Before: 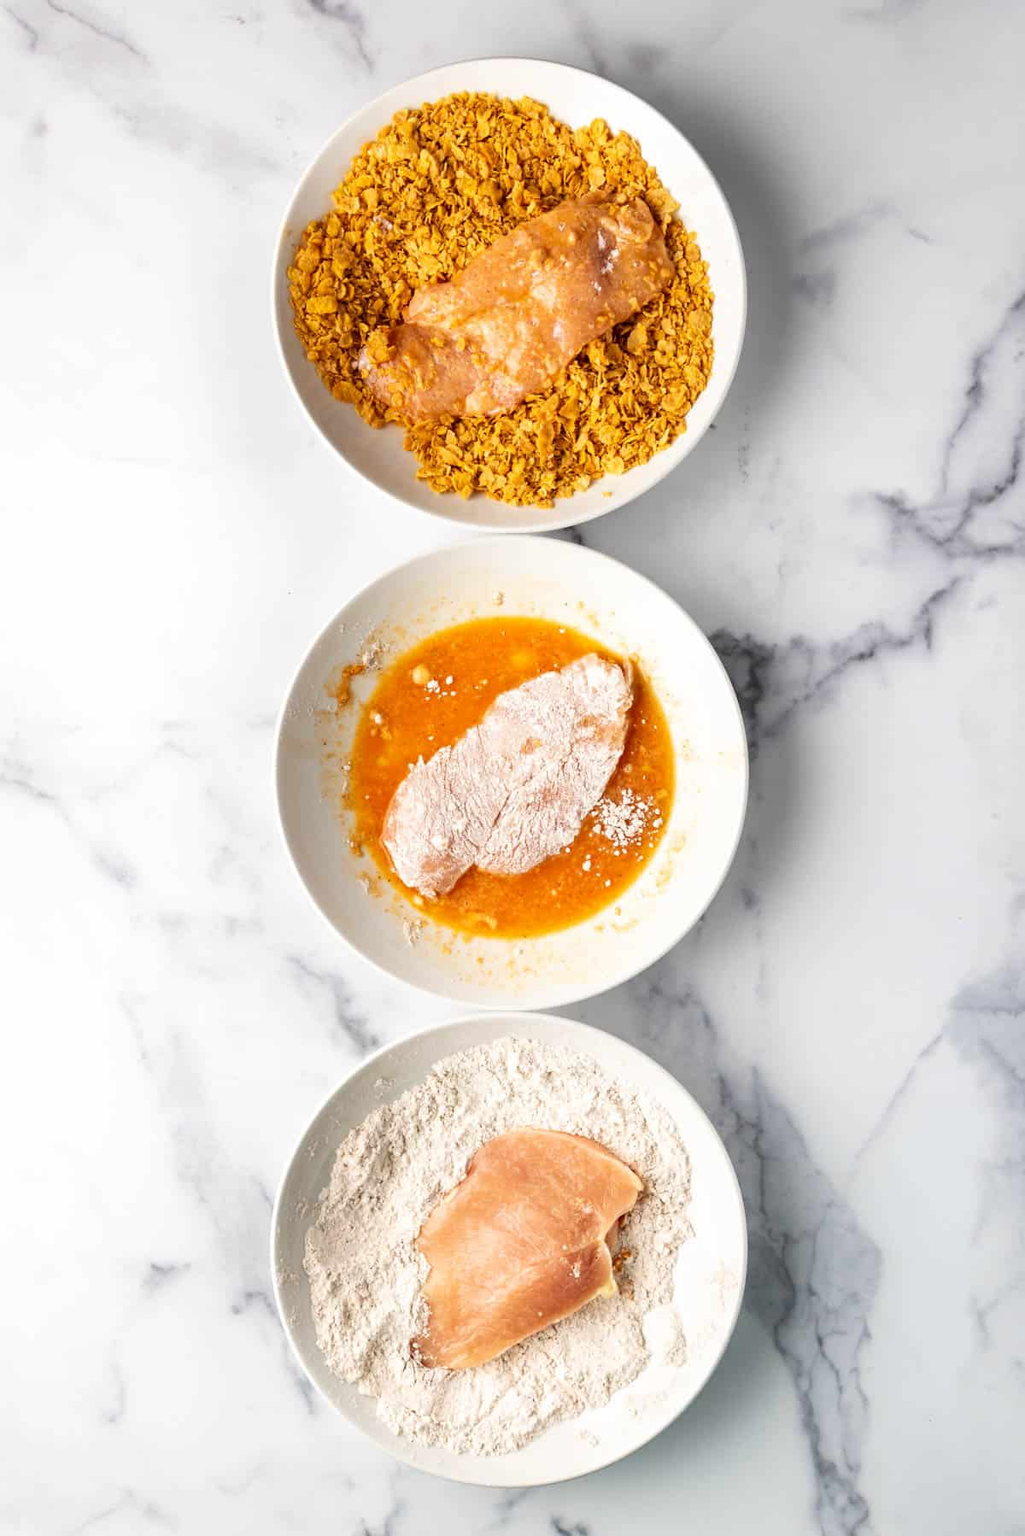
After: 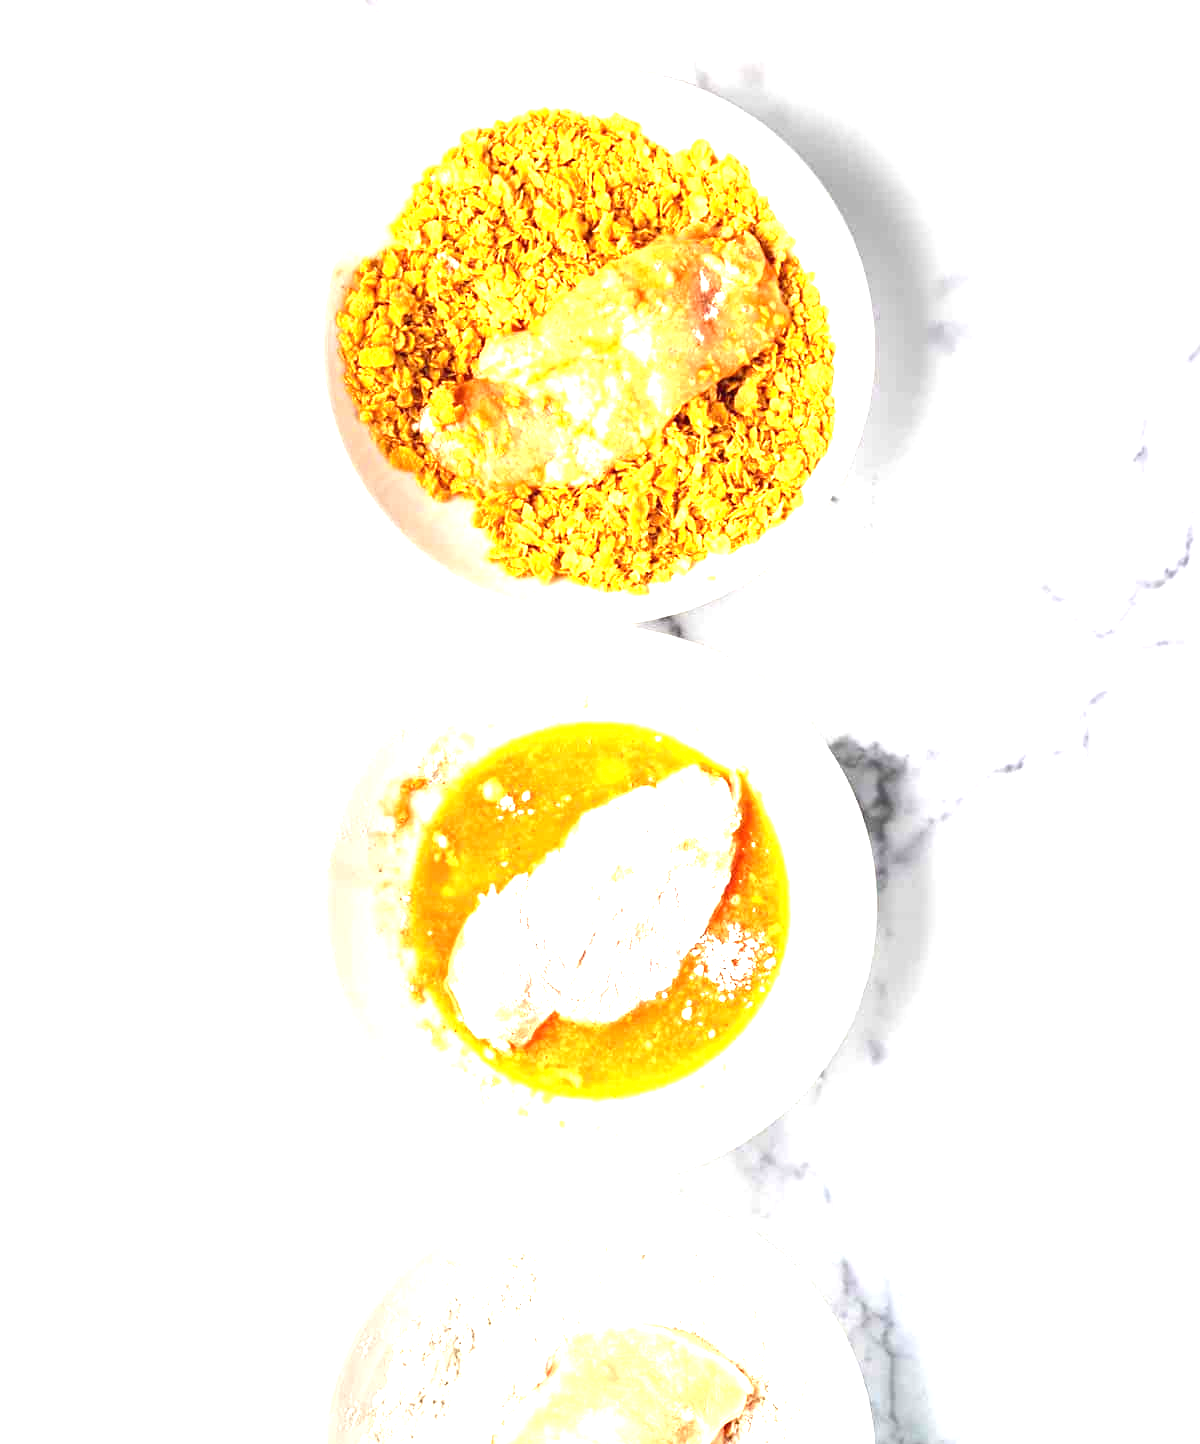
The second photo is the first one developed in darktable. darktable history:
crop: bottom 19.644%
exposure: black level correction 0, exposure 1.741 EV, compensate exposure bias true, compensate highlight preservation false
